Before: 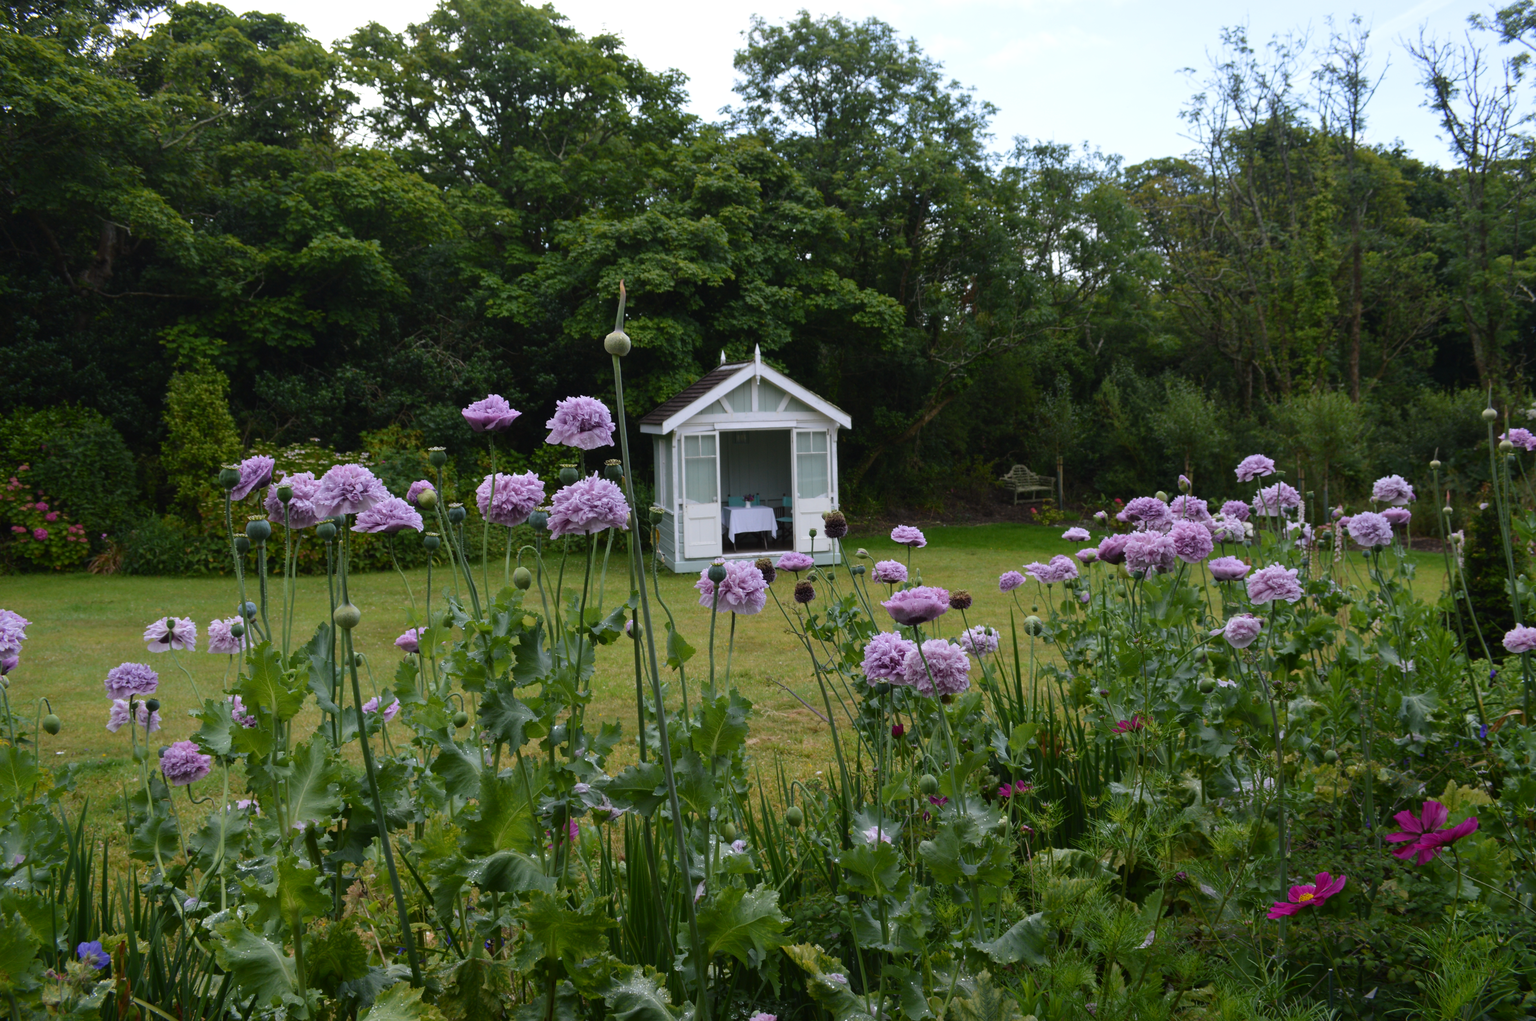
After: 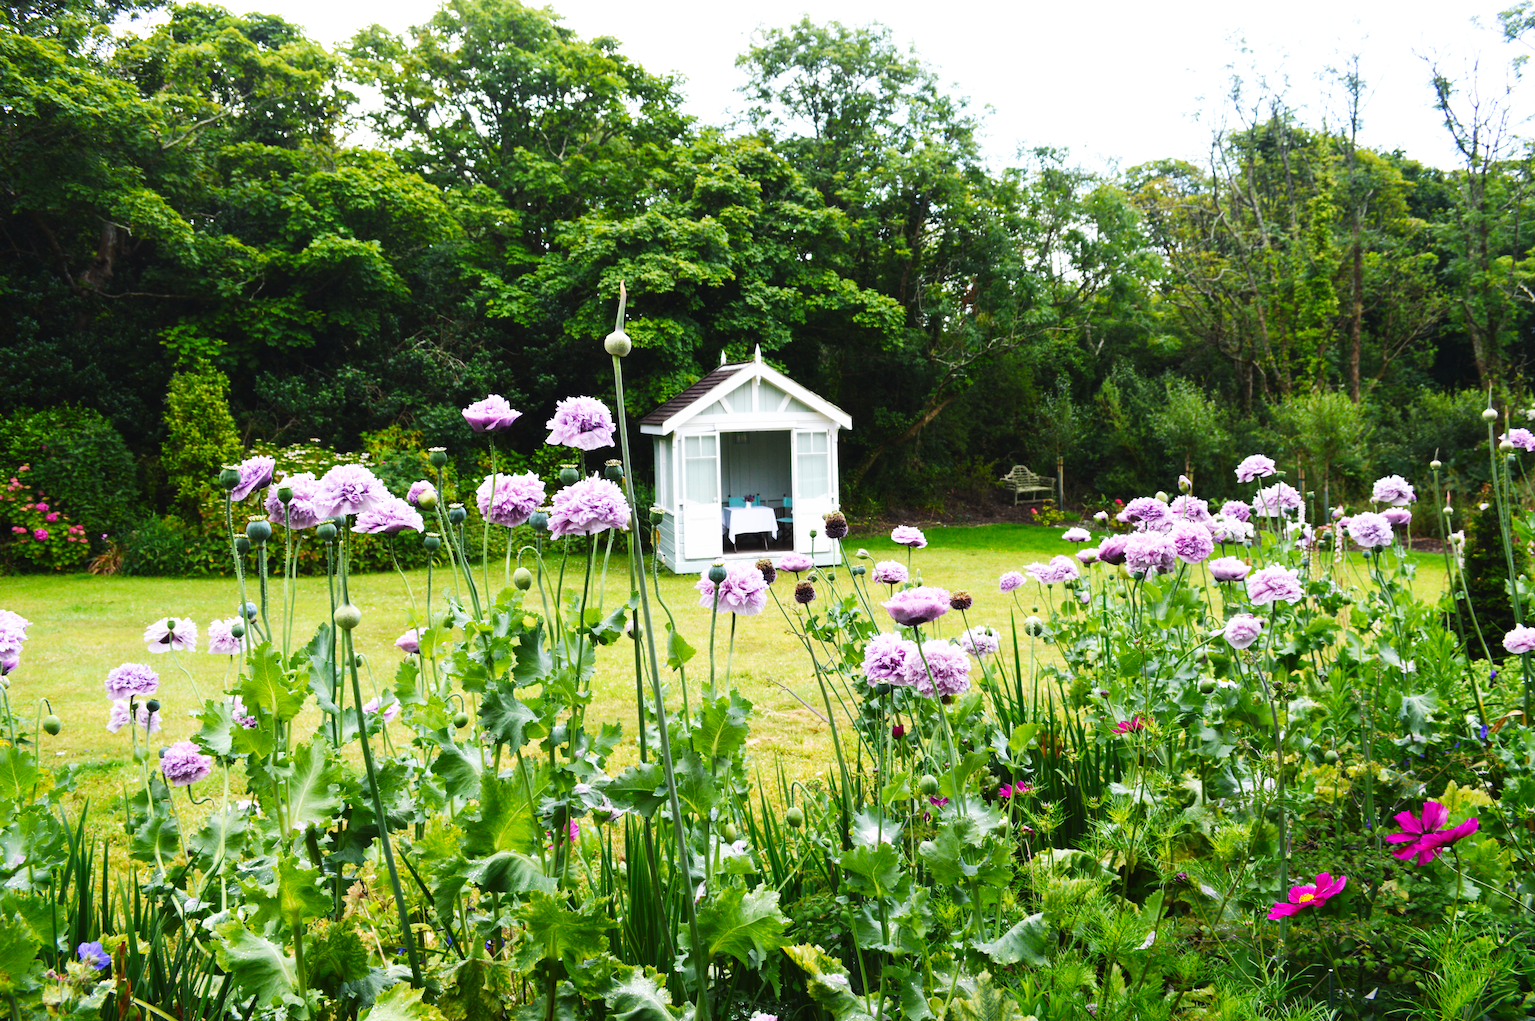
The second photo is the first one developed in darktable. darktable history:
exposure: black level correction -0.002, exposure 0.54 EV, compensate highlight preservation false
base curve: curves: ch0 [(0, 0) (0.007, 0.004) (0.027, 0.03) (0.046, 0.07) (0.207, 0.54) (0.442, 0.872) (0.673, 0.972) (1, 1)], preserve colors none
